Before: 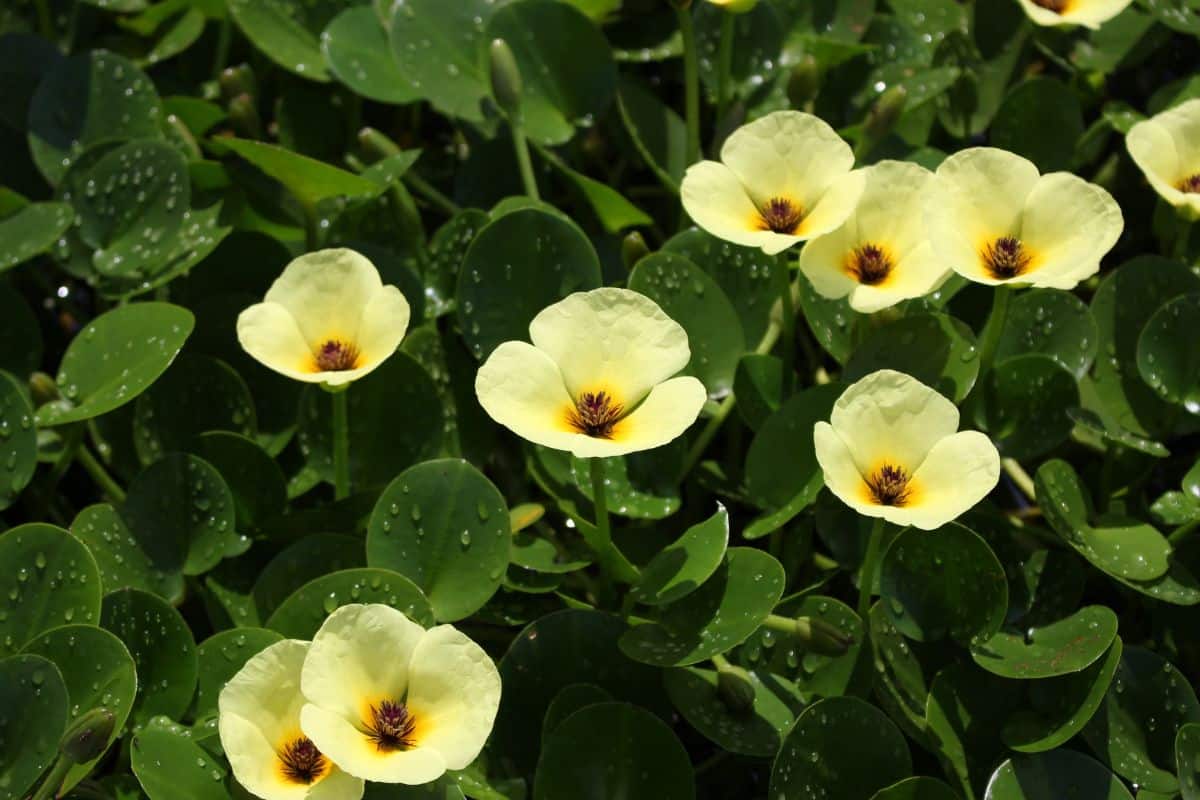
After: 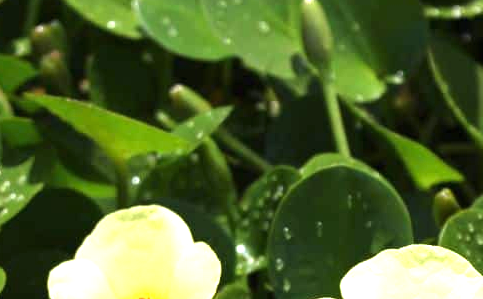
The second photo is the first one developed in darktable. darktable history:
exposure: black level correction 0, exposure 0.695 EV, compensate highlight preservation false
tone equalizer: -8 EV -0.778 EV, -7 EV -0.695 EV, -6 EV -0.573 EV, -5 EV -0.414 EV, -3 EV 0.399 EV, -2 EV 0.6 EV, -1 EV 0.678 EV, +0 EV 0.726 EV, smoothing diameter 24.93%, edges refinement/feathering 10.01, preserve details guided filter
crop: left 15.788%, top 5.443%, right 43.951%, bottom 57.112%
